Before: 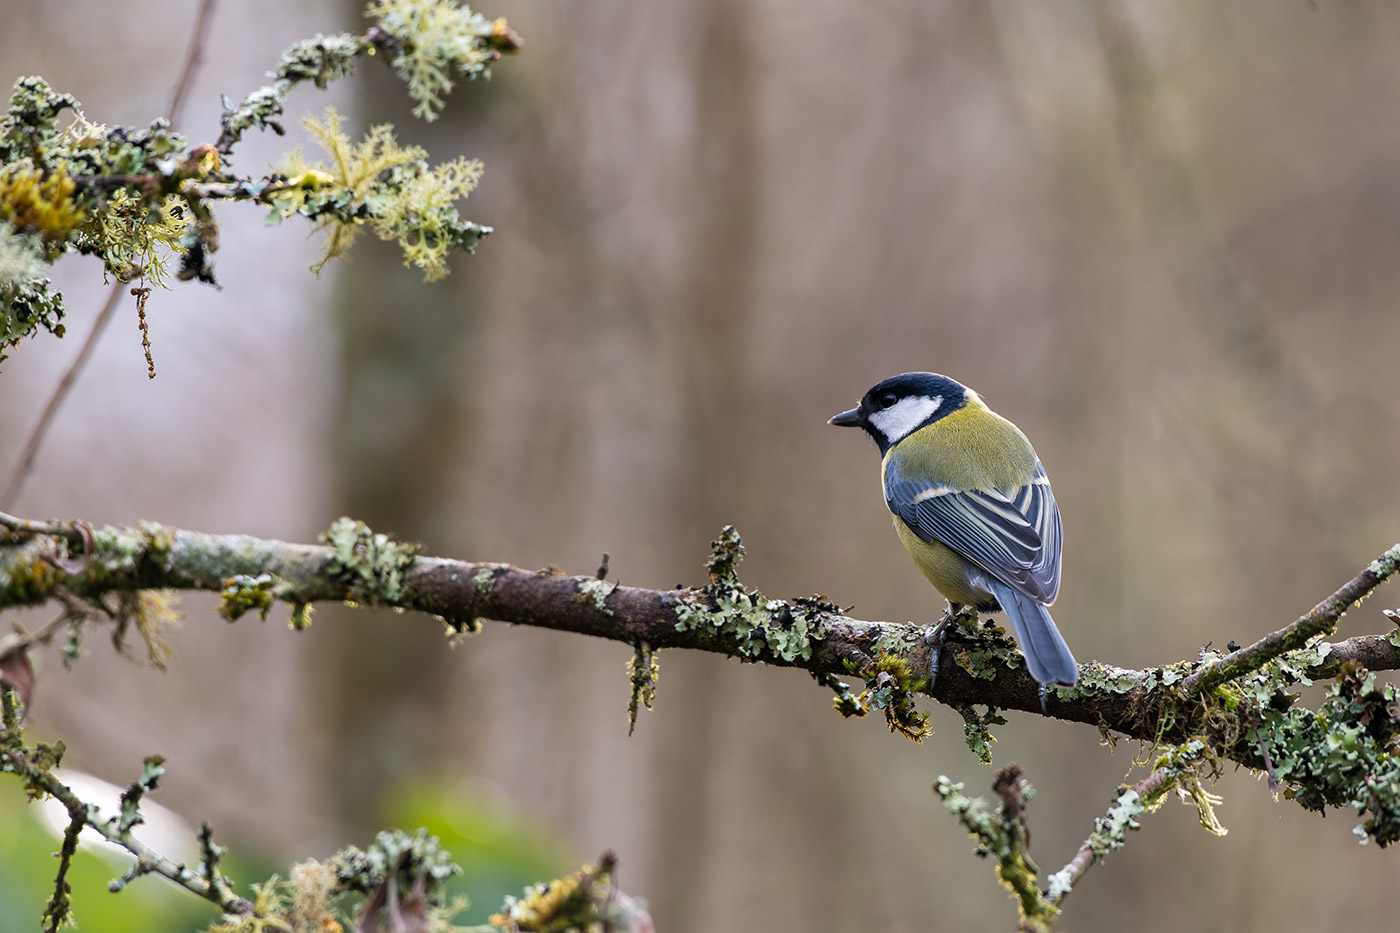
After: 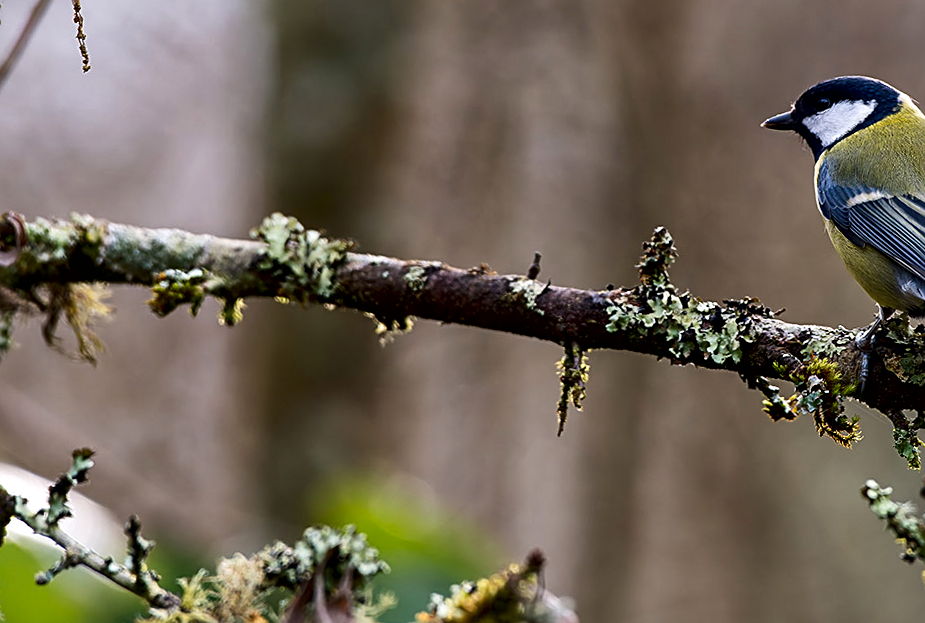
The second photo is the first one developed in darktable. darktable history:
crop and rotate: angle -0.831°, left 3.865%, top 31.751%, right 28.613%
contrast brightness saturation: brightness -0.2, saturation 0.083
sharpen: on, module defaults
base curve: curves: ch0 [(0, 0) (0.472, 0.508) (1, 1)]
local contrast: mode bilateral grid, contrast 49, coarseness 50, detail 150%, midtone range 0.2
